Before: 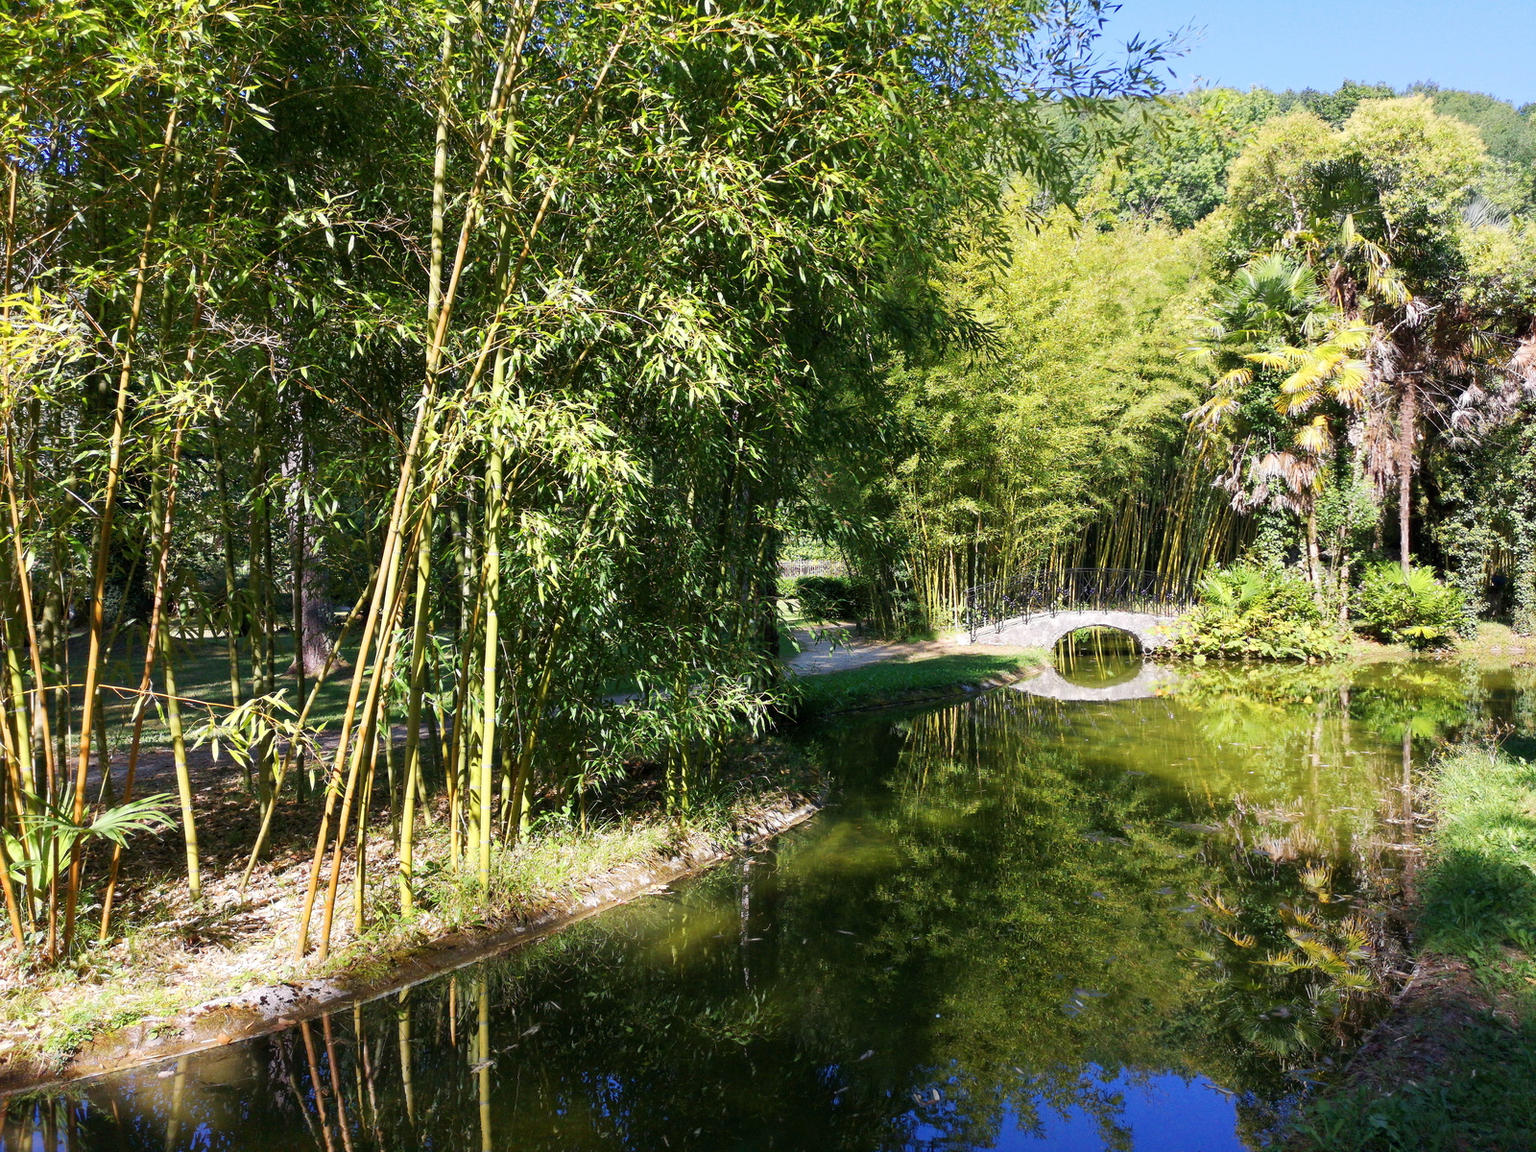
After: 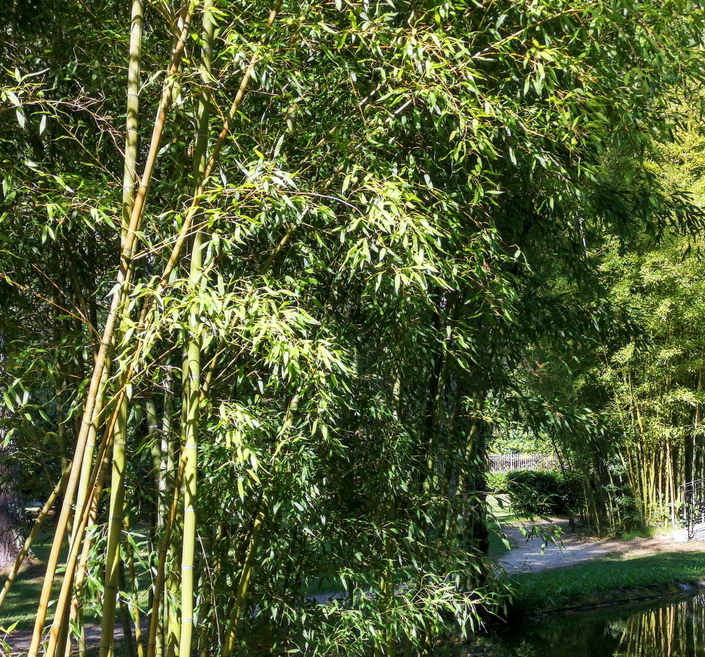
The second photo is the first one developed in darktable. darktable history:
local contrast: on, module defaults
crop: left 20.248%, top 10.86%, right 35.675%, bottom 34.321%
white balance: red 0.98, blue 1.034
